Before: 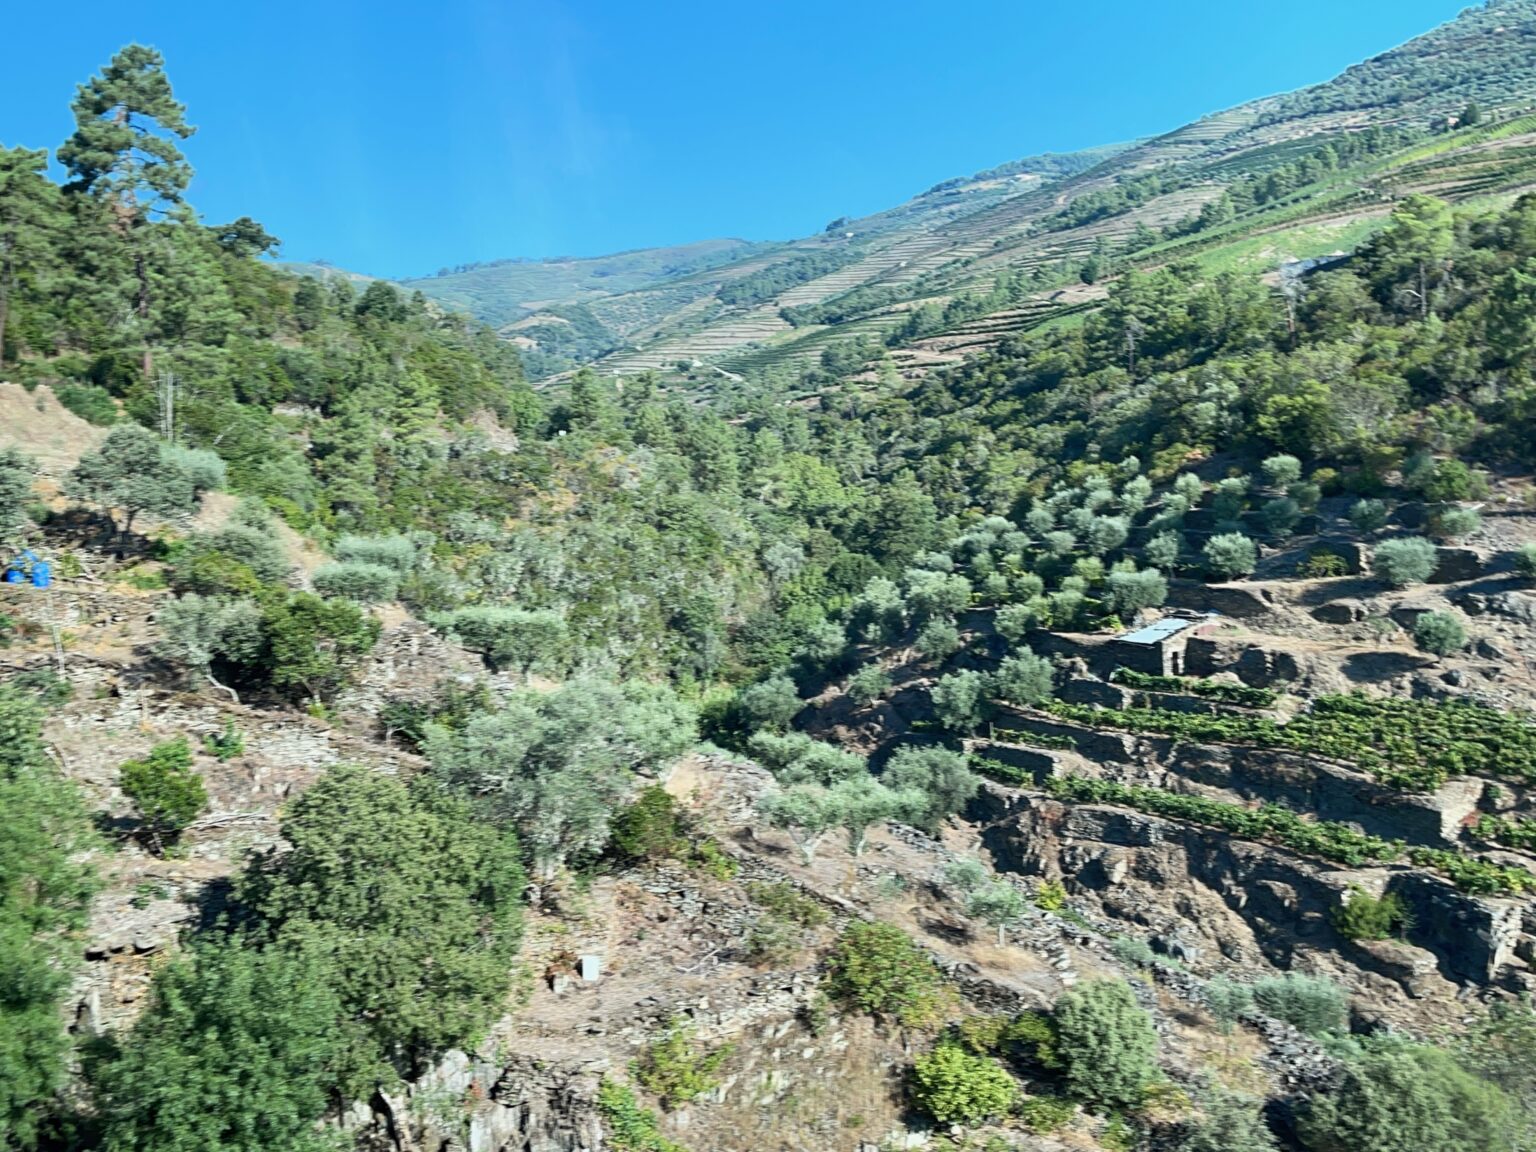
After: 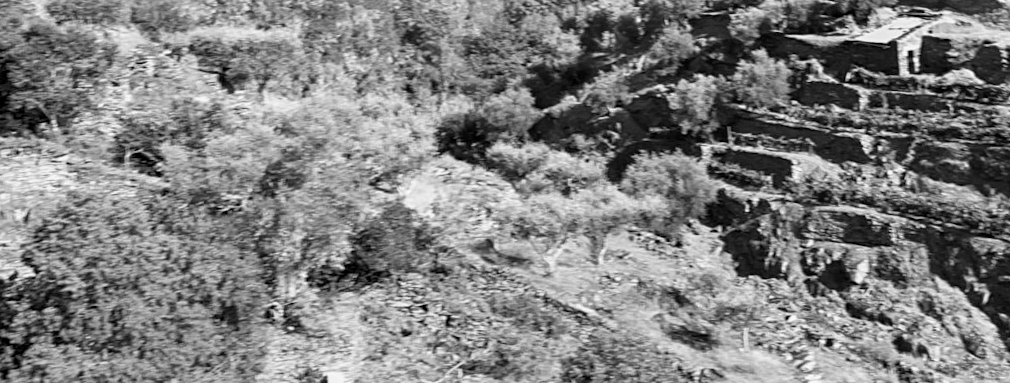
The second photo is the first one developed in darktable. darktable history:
crop: left 18.091%, top 51.13%, right 17.525%, bottom 16.85%
white balance: red 1.004, blue 1.096
monochrome: on, module defaults
rotate and perspective: rotation -1.75°, automatic cropping off
